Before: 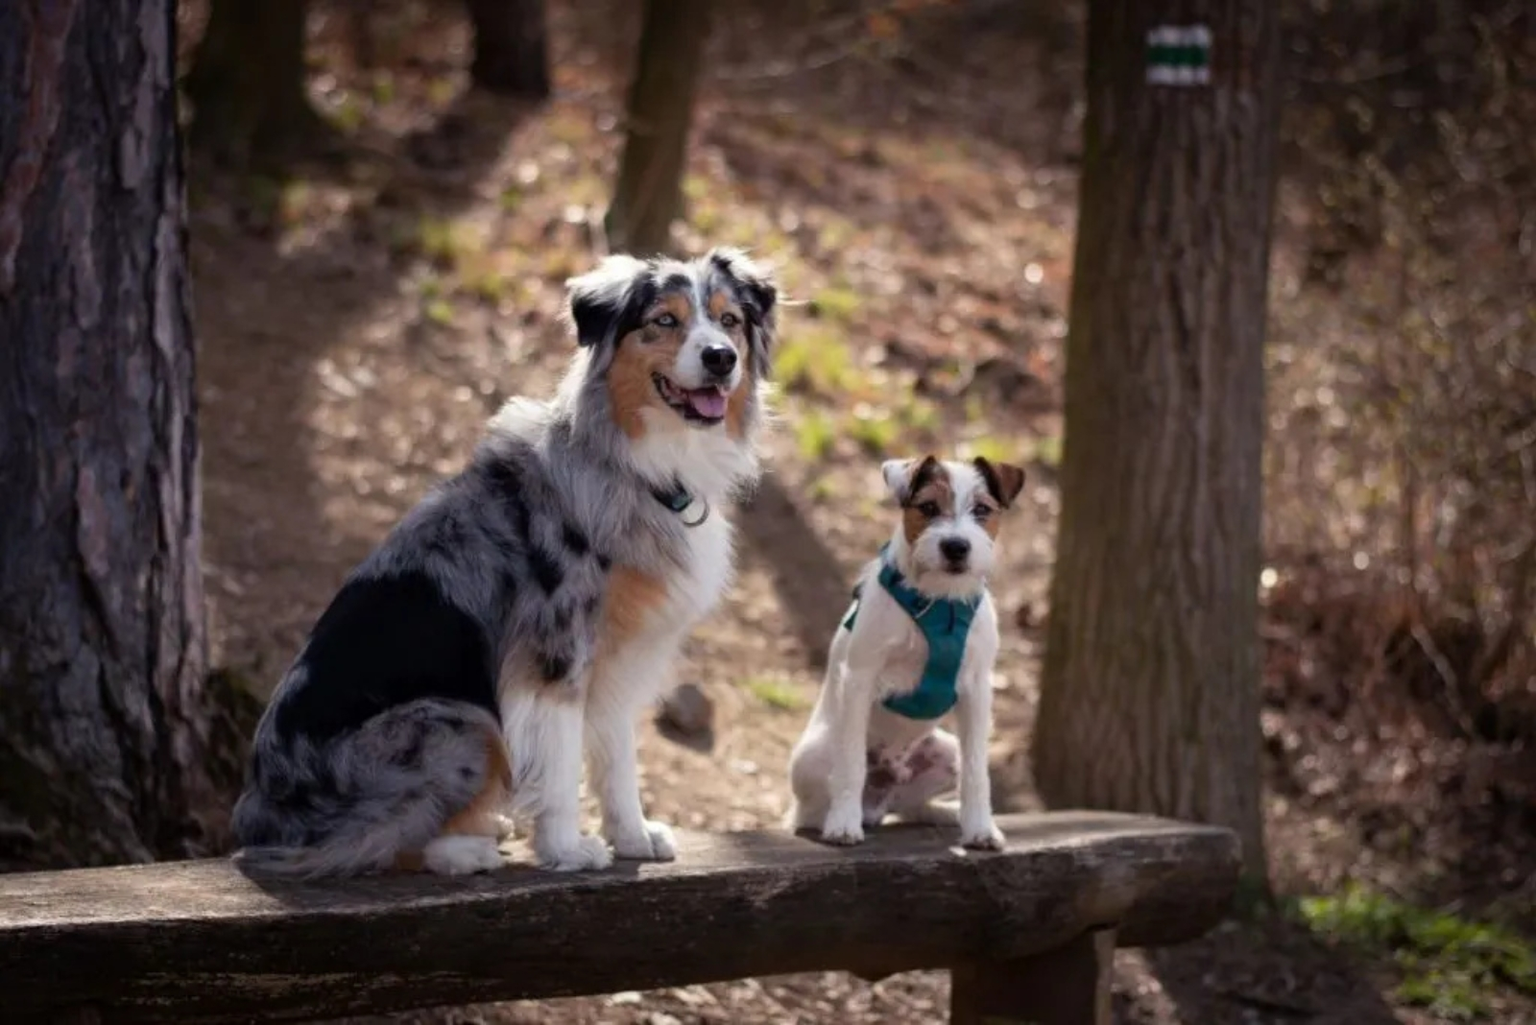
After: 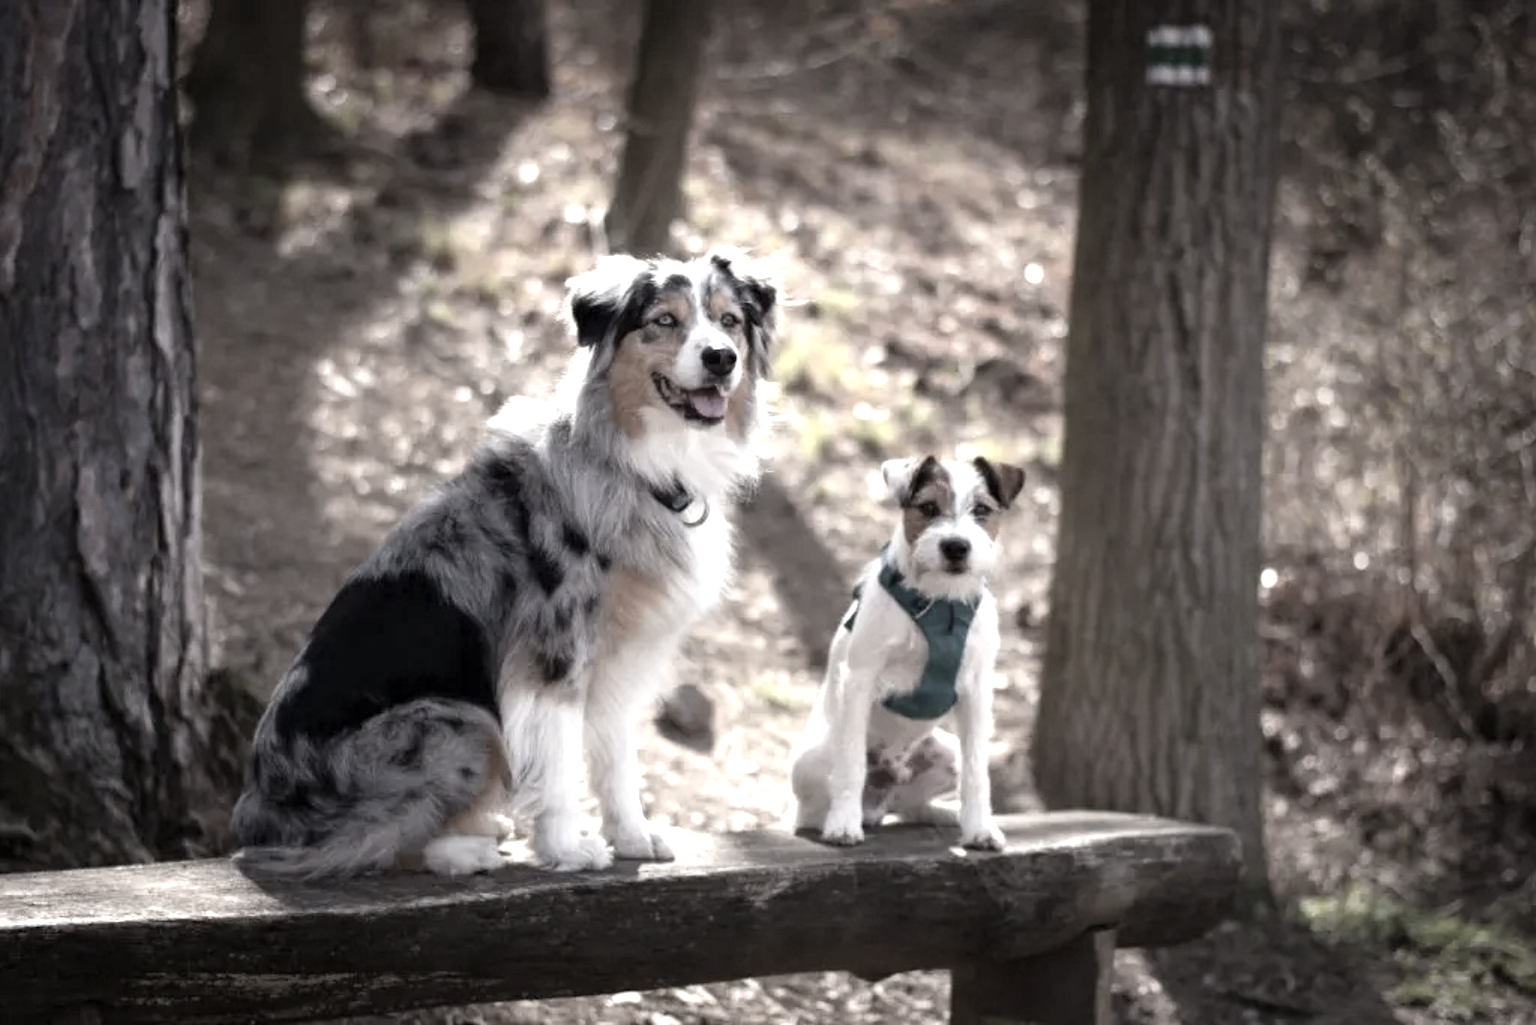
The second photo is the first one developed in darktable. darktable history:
color zones: curves: ch1 [(0, 0.153) (0.143, 0.15) (0.286, 0.151) (0.429, 0.152) (0.571, 0.152) (0.714, 0.151) (0.857, 0.151) (1, 0.153)]
exposure: exposure 1 EV, compensate highlight preservation false
